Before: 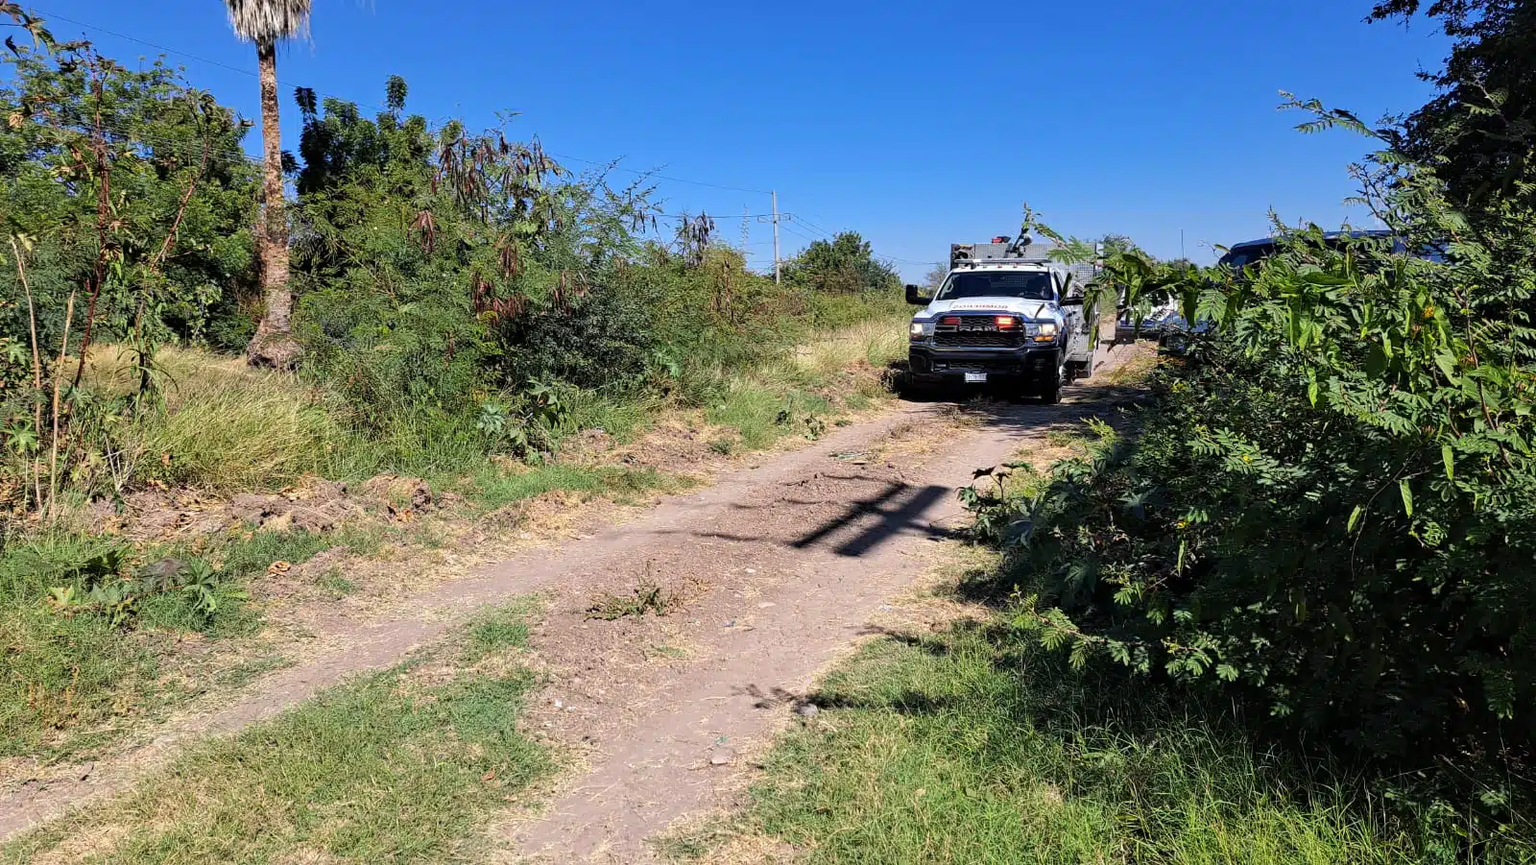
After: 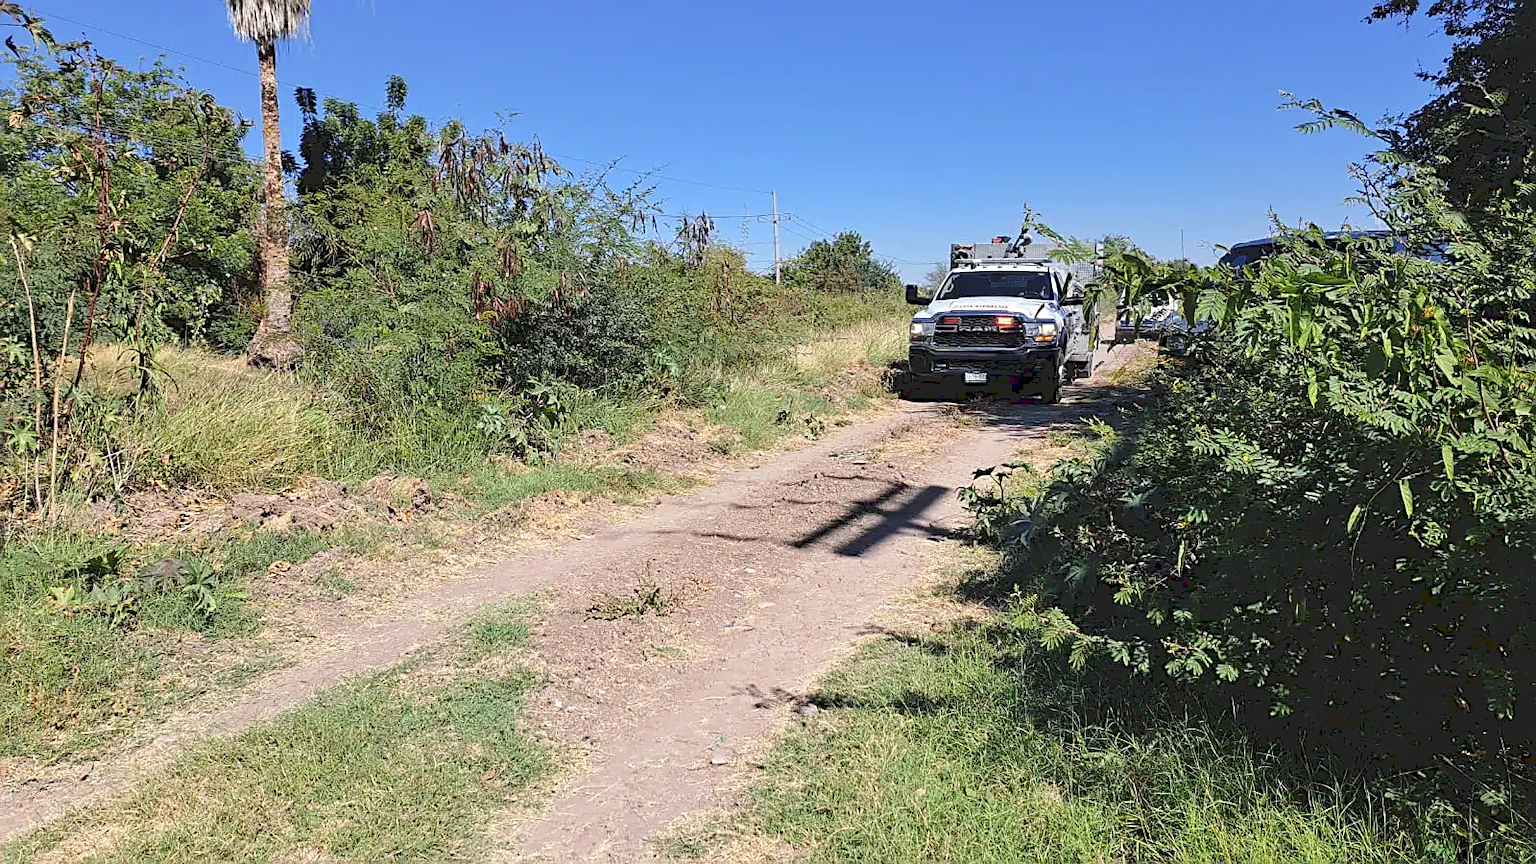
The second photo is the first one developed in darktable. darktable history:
sharpen: on, module defaults
tone curve: curves: ch0 [(0, 0) (0.003, 0.128) (0.011, 0.133) (0.025, 0.133) (0.044, 0.141) (0.069, 0.152) (0.1, 0.169) (0.136, 0.201) (0.177, 0.239) (0.224, 0.294) (0.277, 0.358) (0.335, 0.428) (0.399, 0.488) (0.468, 0.55) (0.543, 0.611) (0.623, 0.678) (0.709, 0.755) (0.801, 0.843) (0.898, 0.91) (1, 1)], preserve colors none
